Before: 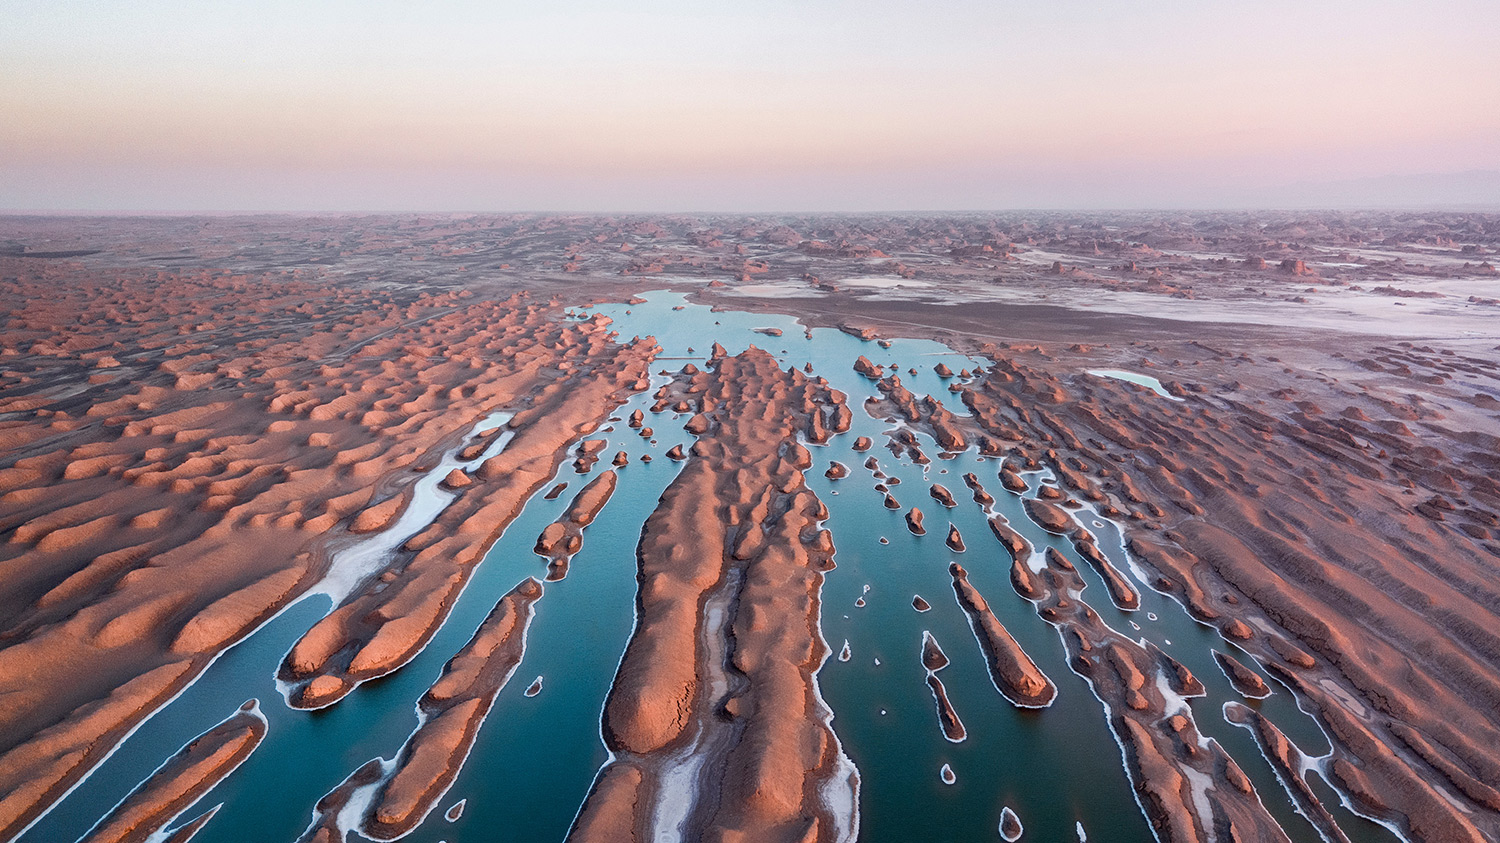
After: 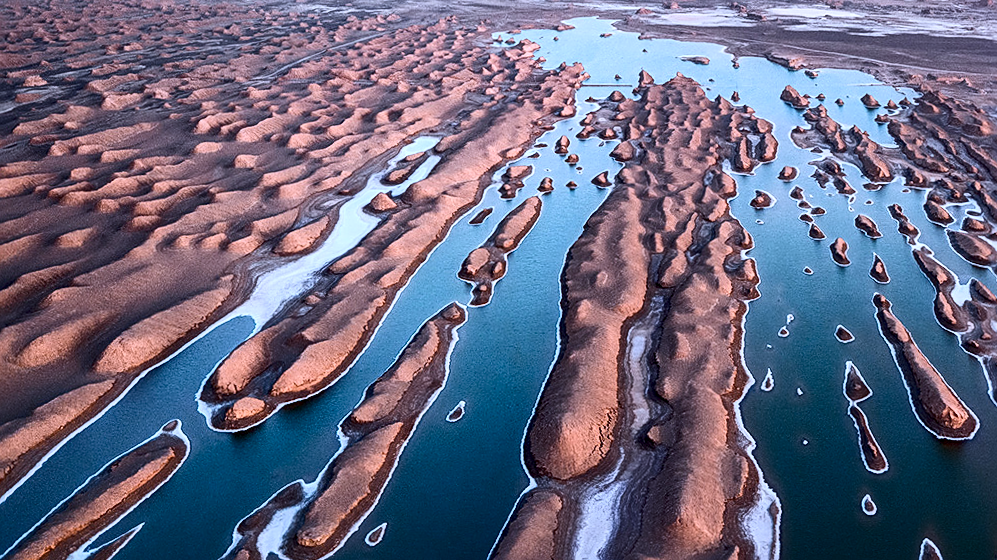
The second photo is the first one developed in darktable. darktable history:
sharpen: on, module defaults
local contrast: on, module defaults
contrast brightness saturation: contrast 0.28
white balance: red 0.948, green 1.02, blue 1.176
crop and rotate: angle -0.82°, left 3.85%, top 31.828%, right 27.992%
